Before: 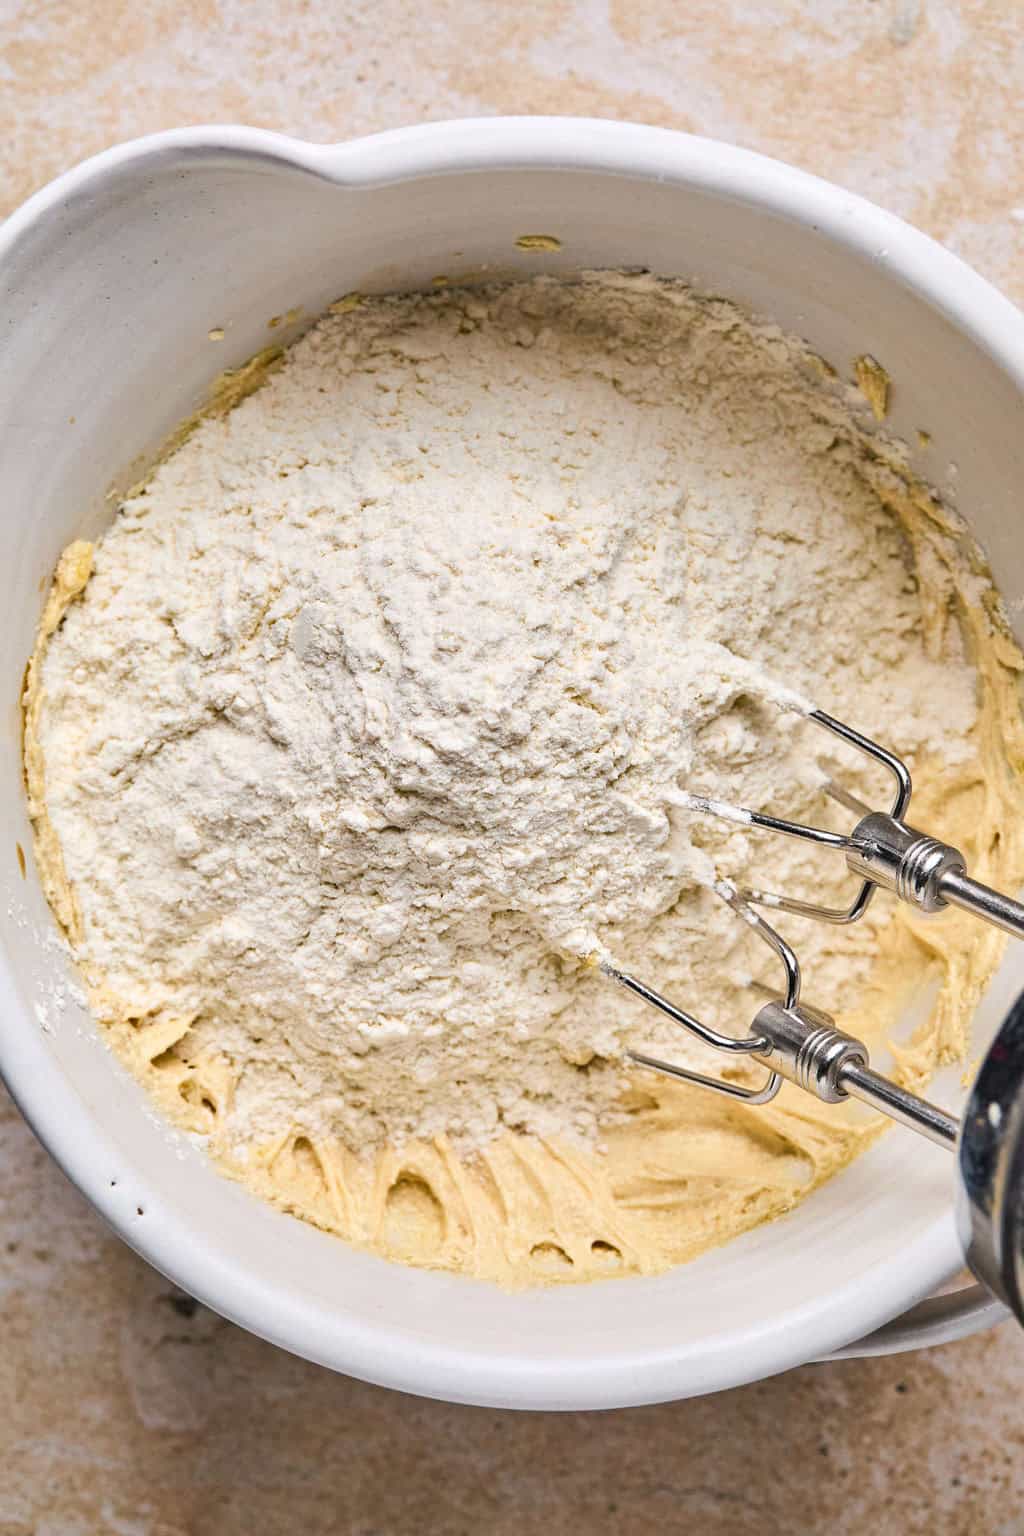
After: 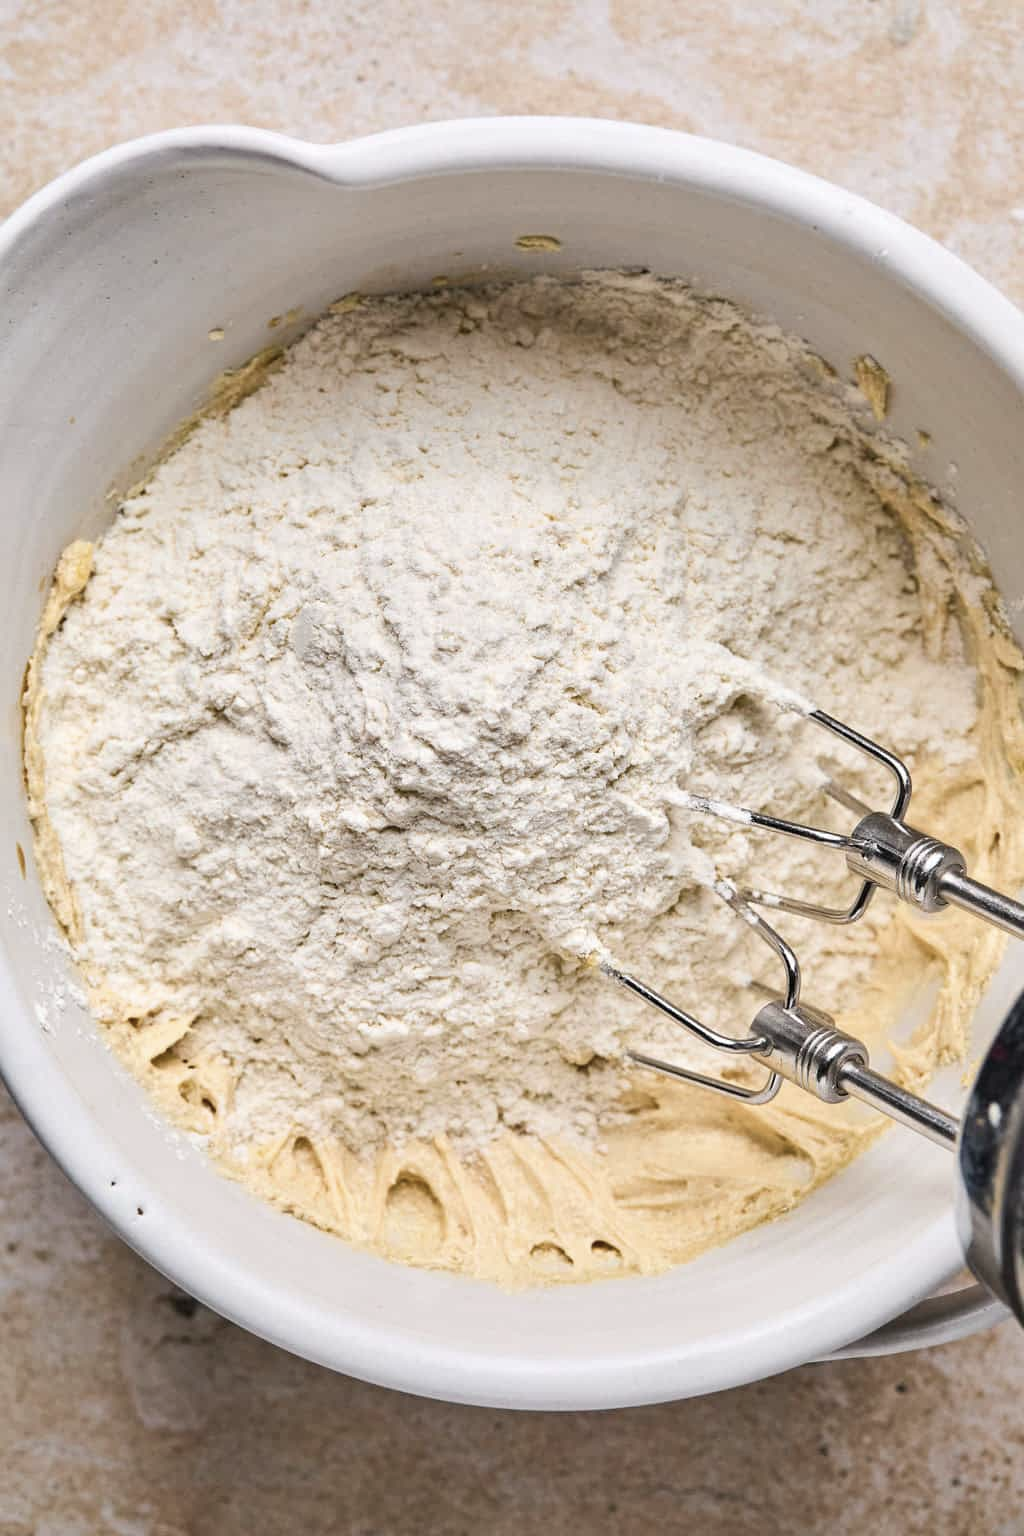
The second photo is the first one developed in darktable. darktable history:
contrast brightness saturation: contrast 0.06, brightness -0.008, saturation -0.244
base curve: preserve colors none
